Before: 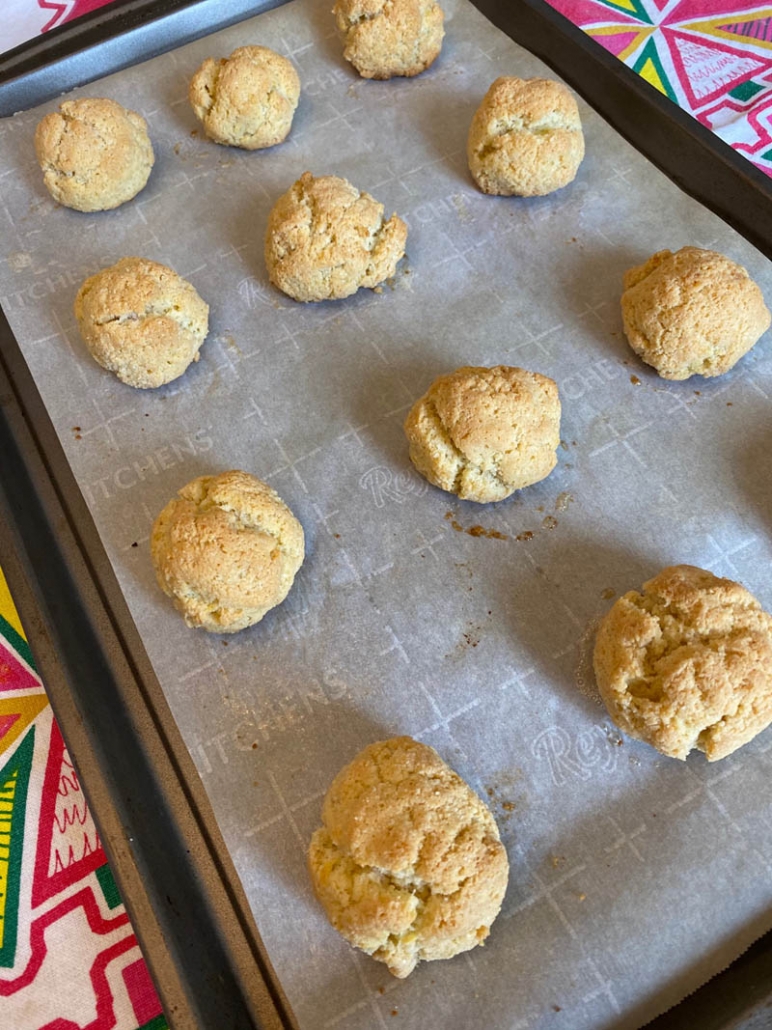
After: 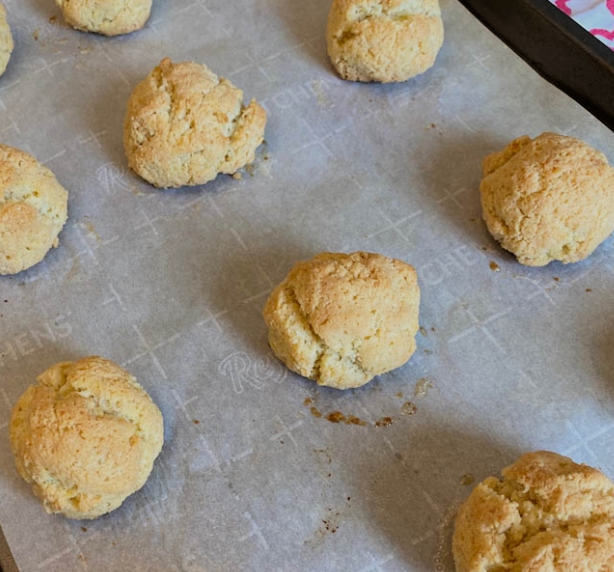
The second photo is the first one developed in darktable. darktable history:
filmic rgb: black relative exposure -7.27 EV, white relative exposure 5.08 EV, hardness 3.21, color science v6 (2022)
crop: left 18.318%, top 11.09%, right 2.044%, bottom 33.313%
